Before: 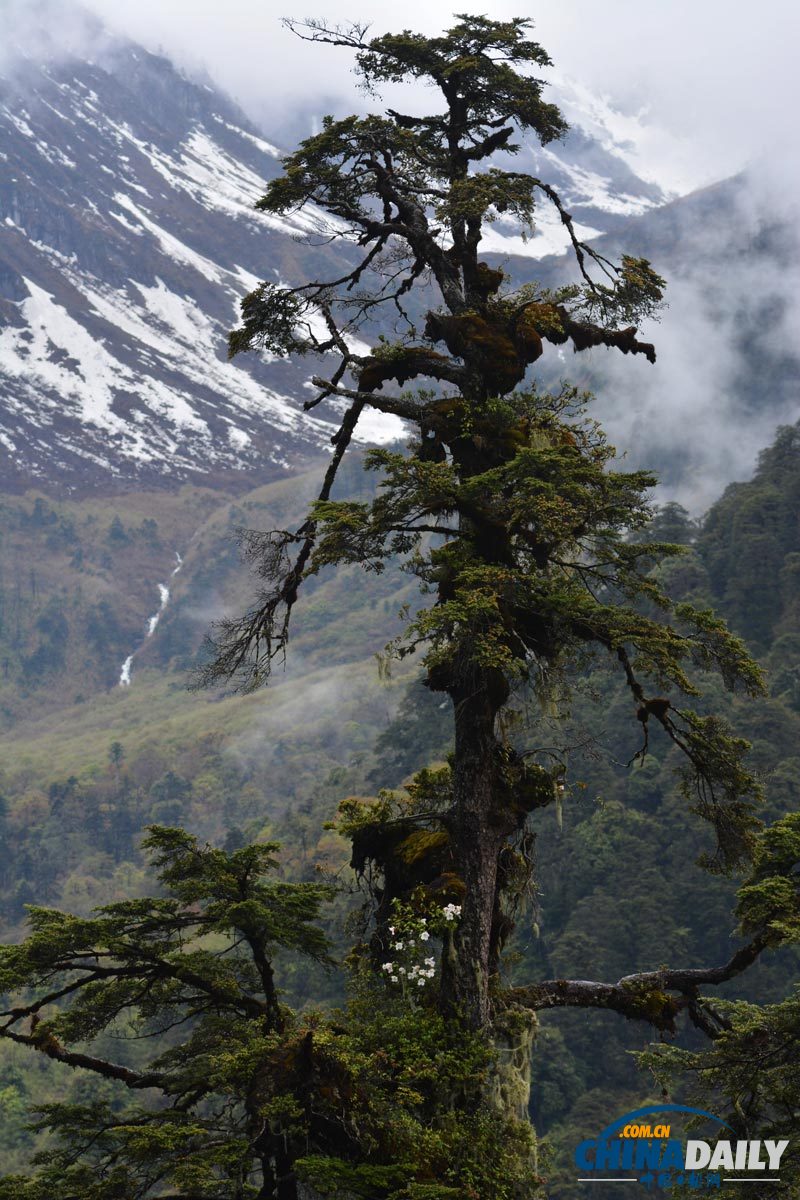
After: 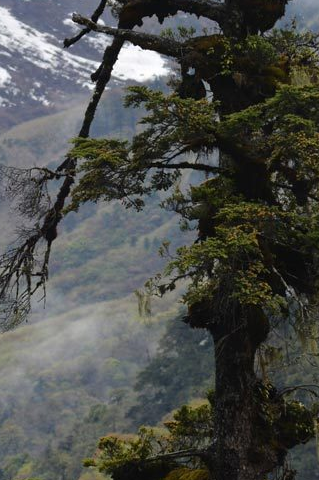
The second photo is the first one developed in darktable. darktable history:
crop: left 30.117%, top 30.313%, right 29.953%, bottom 29.675%
